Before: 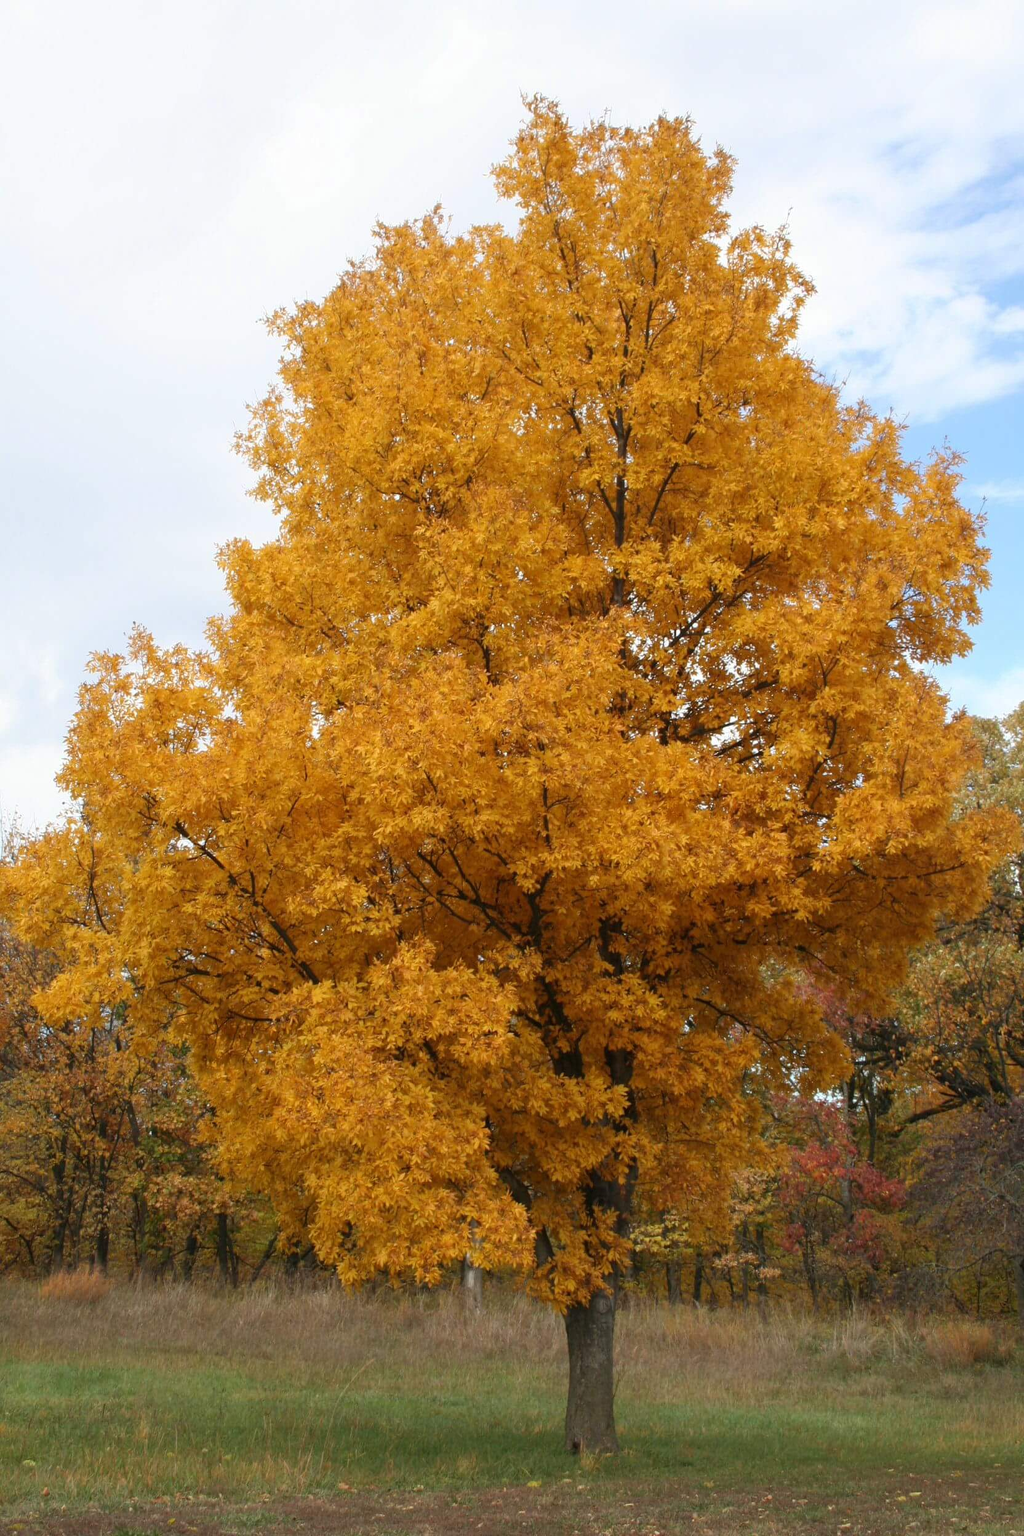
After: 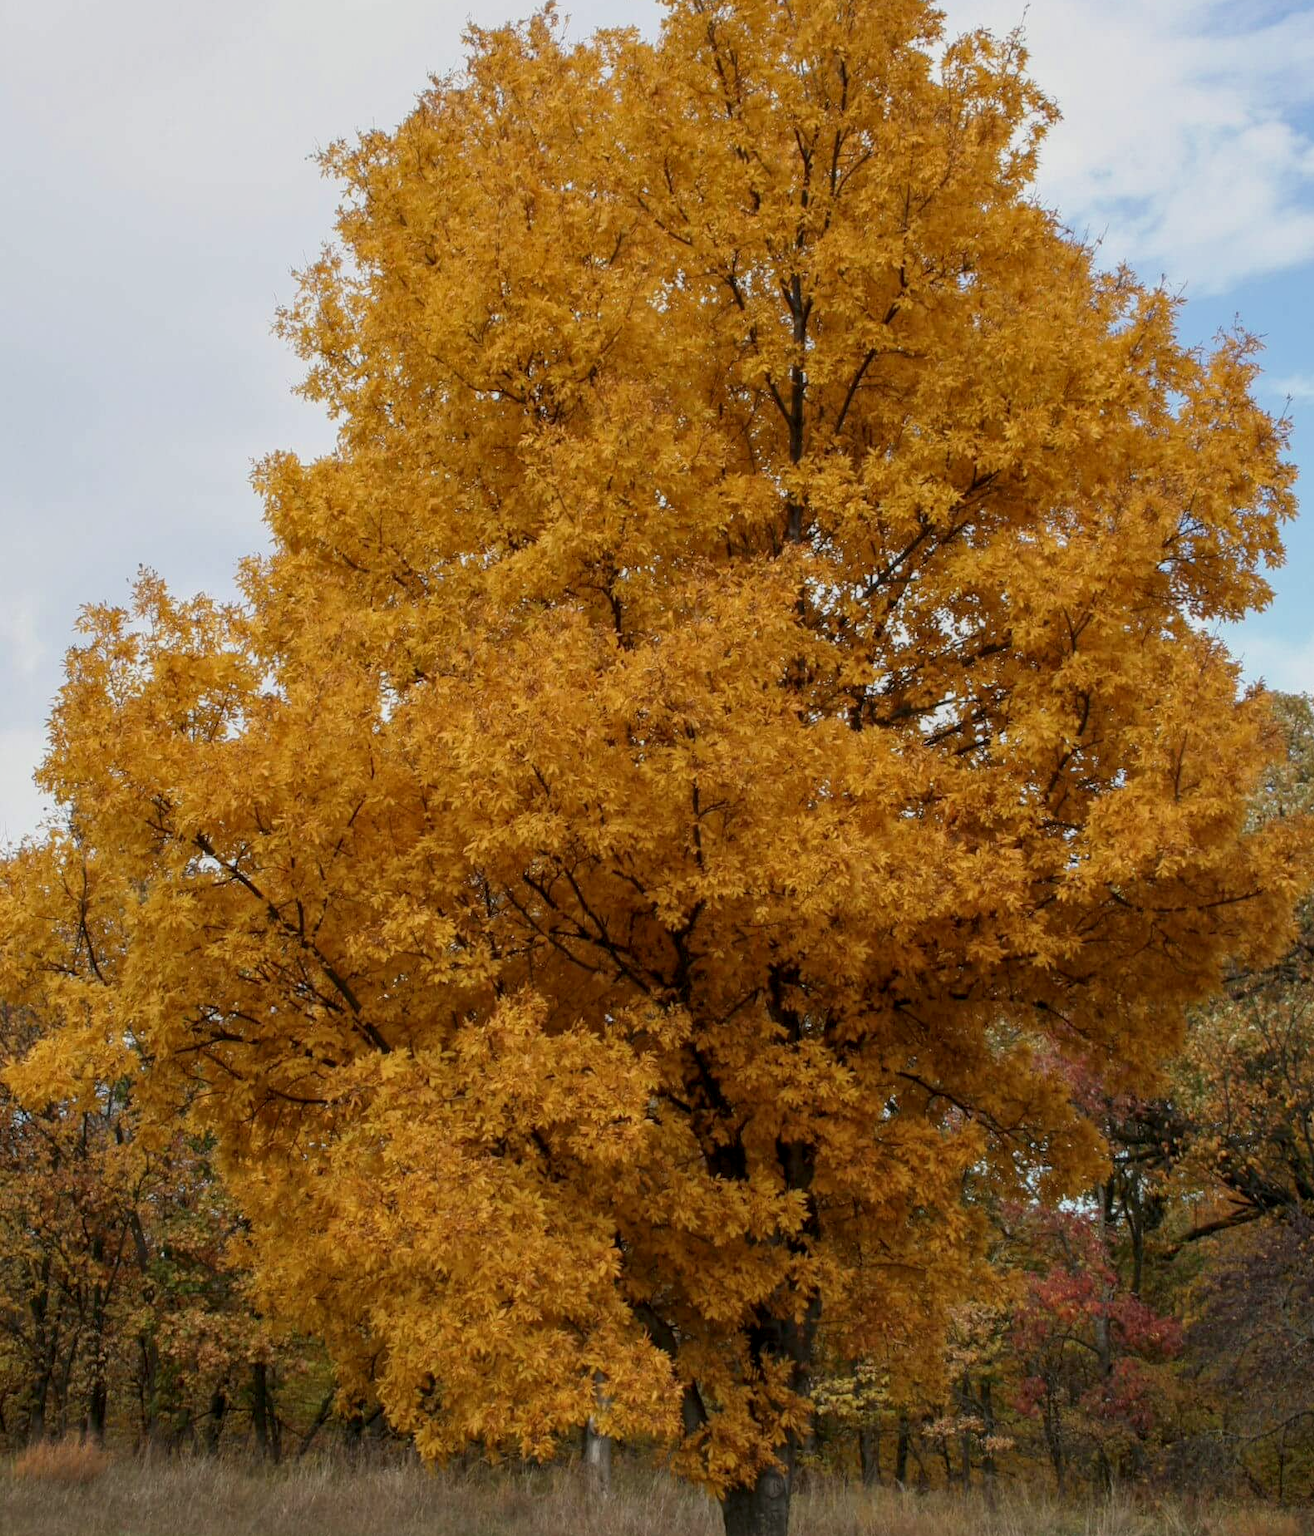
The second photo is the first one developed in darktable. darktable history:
crop and rotate: left 2.991%, top 13.302%, right 1.981%, bottom 12.636%
exposure: exposure -0.492 EV, compensate highlight preservation false
tone equalizer: on, module defaults
local contrast: on, module defaults
